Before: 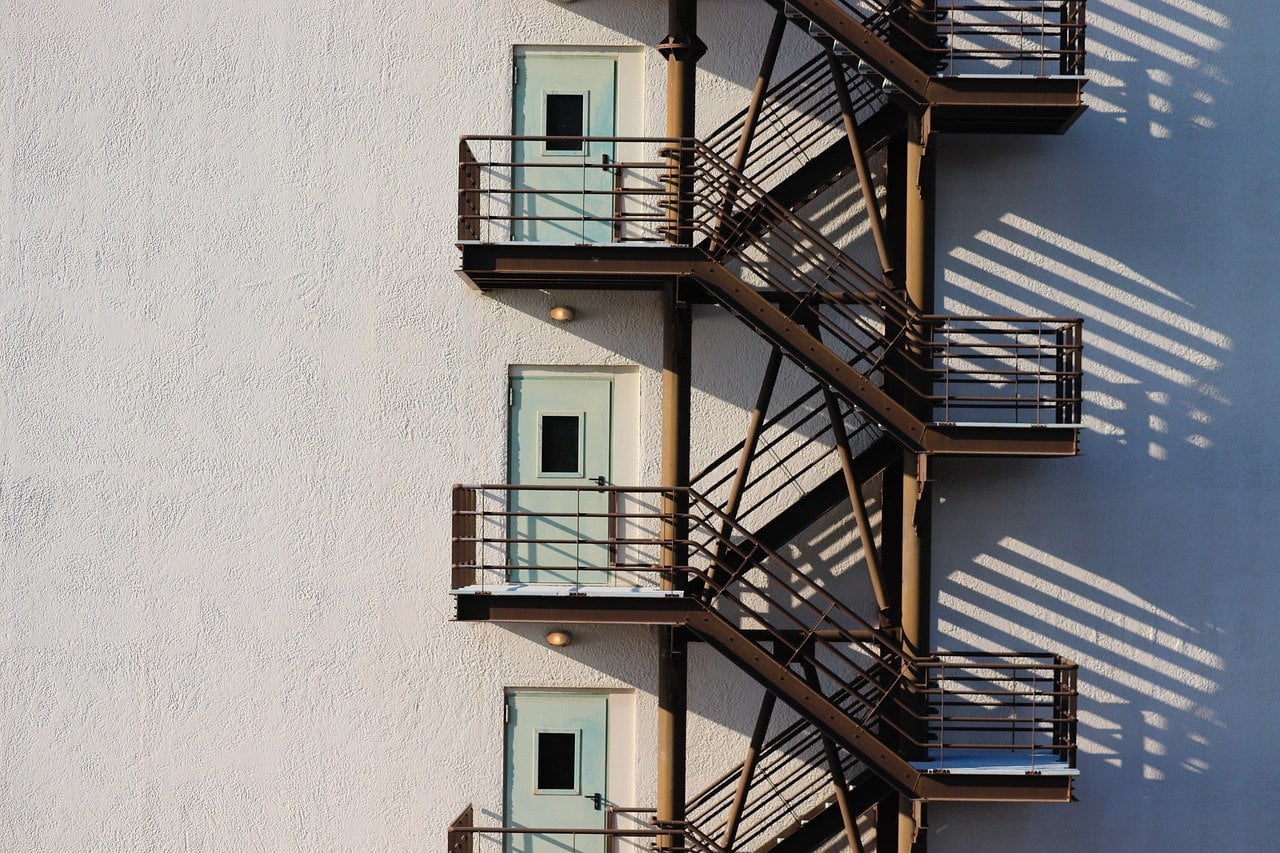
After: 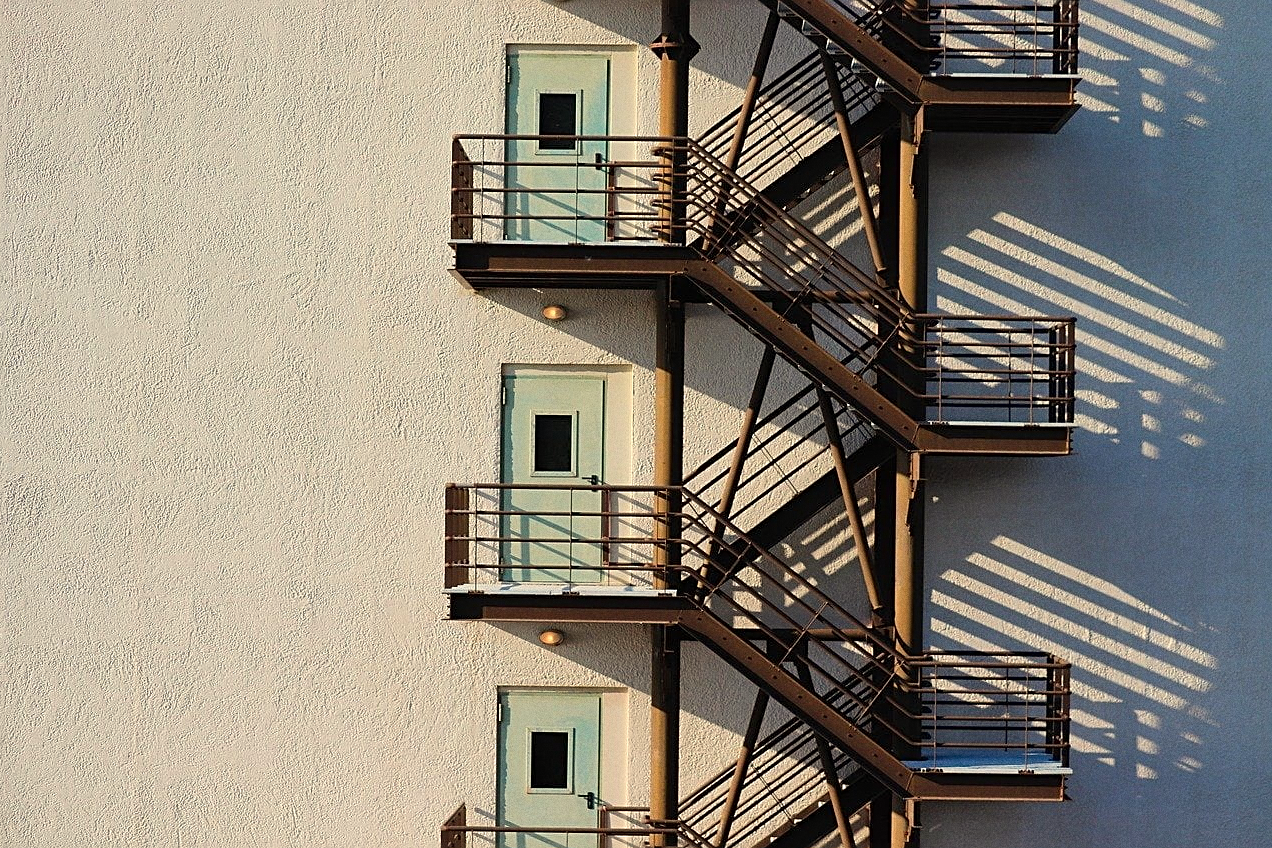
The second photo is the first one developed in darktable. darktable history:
crop and rotate: left 0.614%, top 0.179%, bottom 0.309%
grain: strength 26%
sharpen: on, module defaults
contrast brightness saturation: saturation 0.13
shadows and highlights: shadows 37.27, highlights -28.18, soften with gaussian
white balance: red 1.029, blue 0.92
